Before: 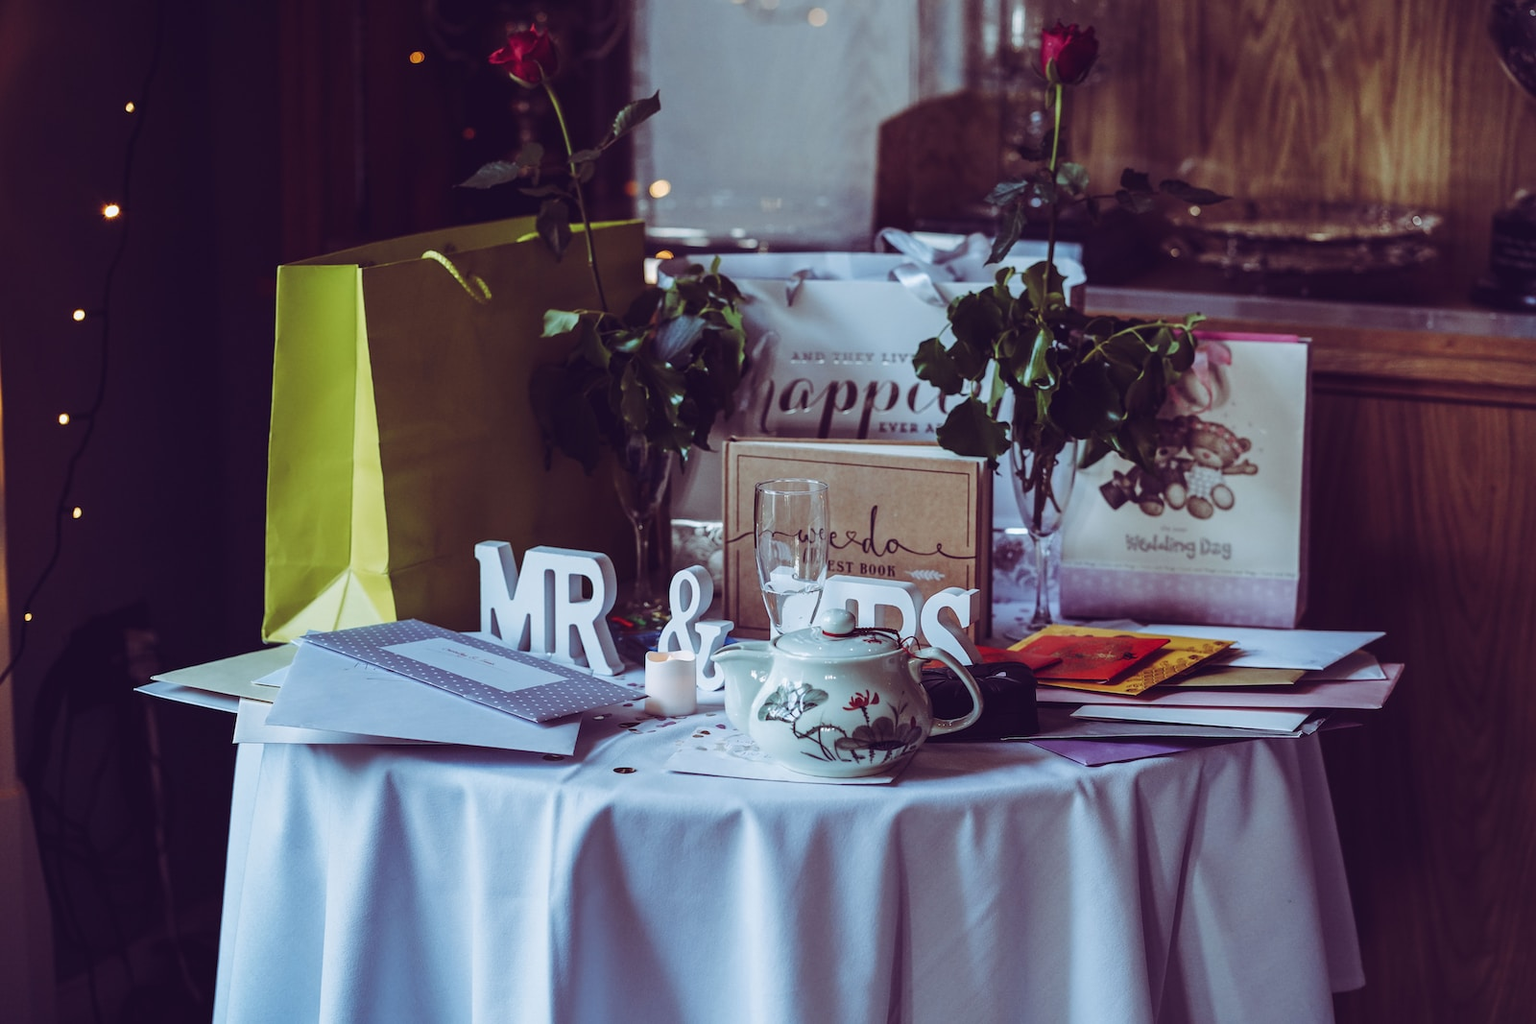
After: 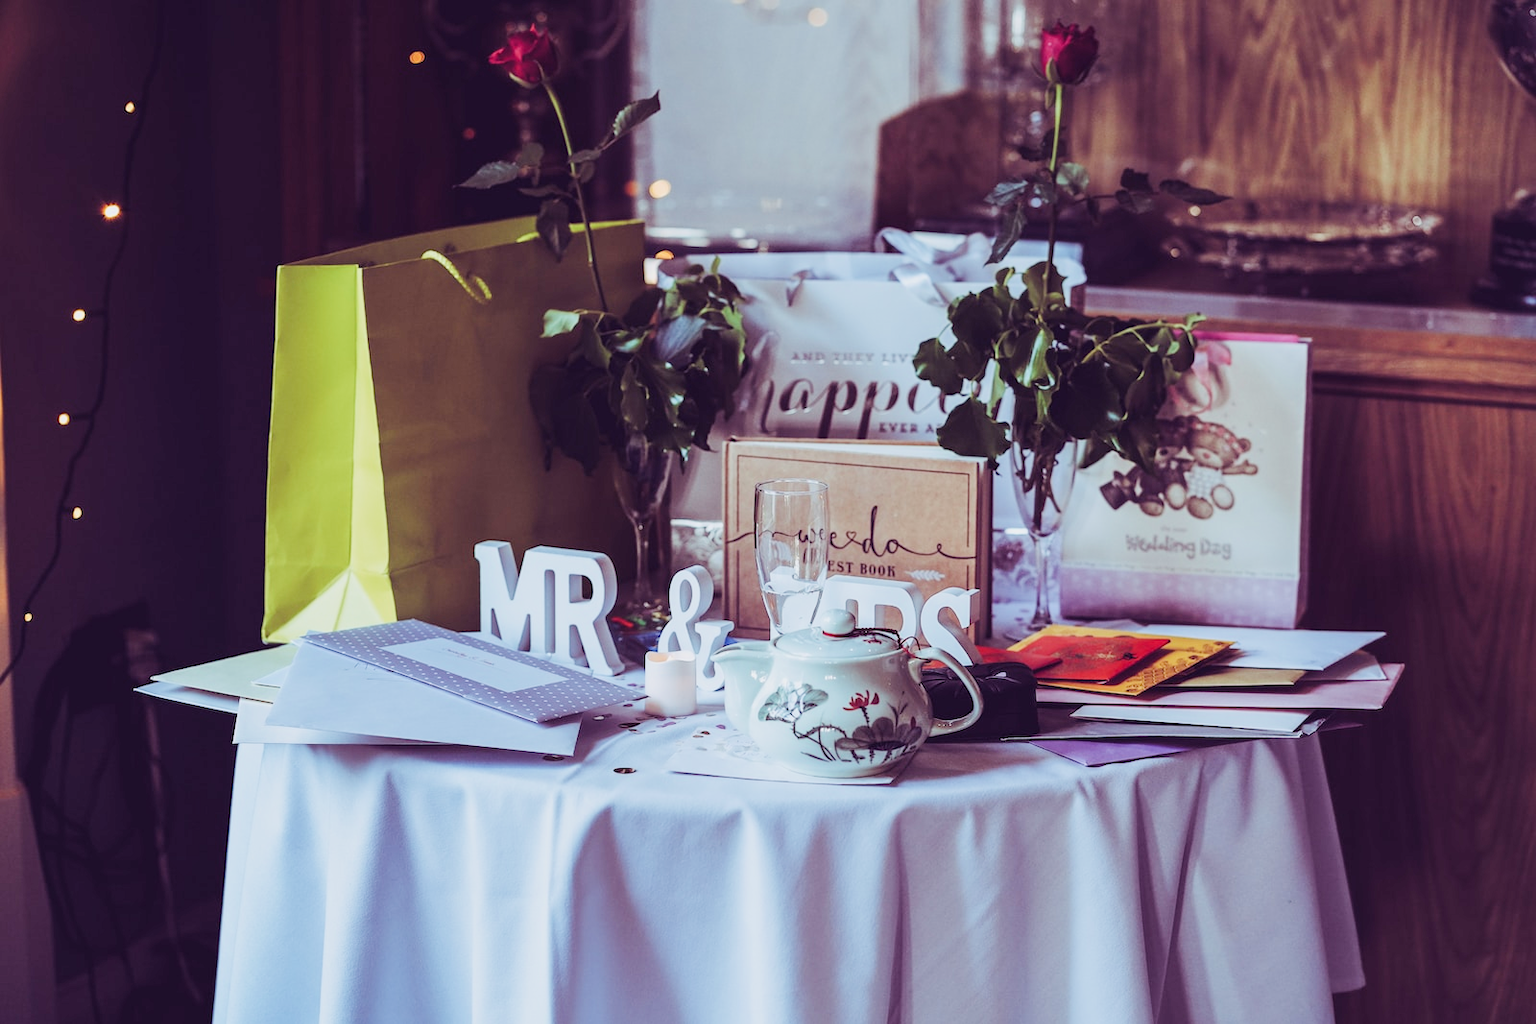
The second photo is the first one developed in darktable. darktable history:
filmic rgb: black relative exposure -7.46 EV, white relative exposure 4.82 EV, hardness 3.4
exposure: exposure 1.138 EV, compensate exposure bias true, compensate highlight preservation false
